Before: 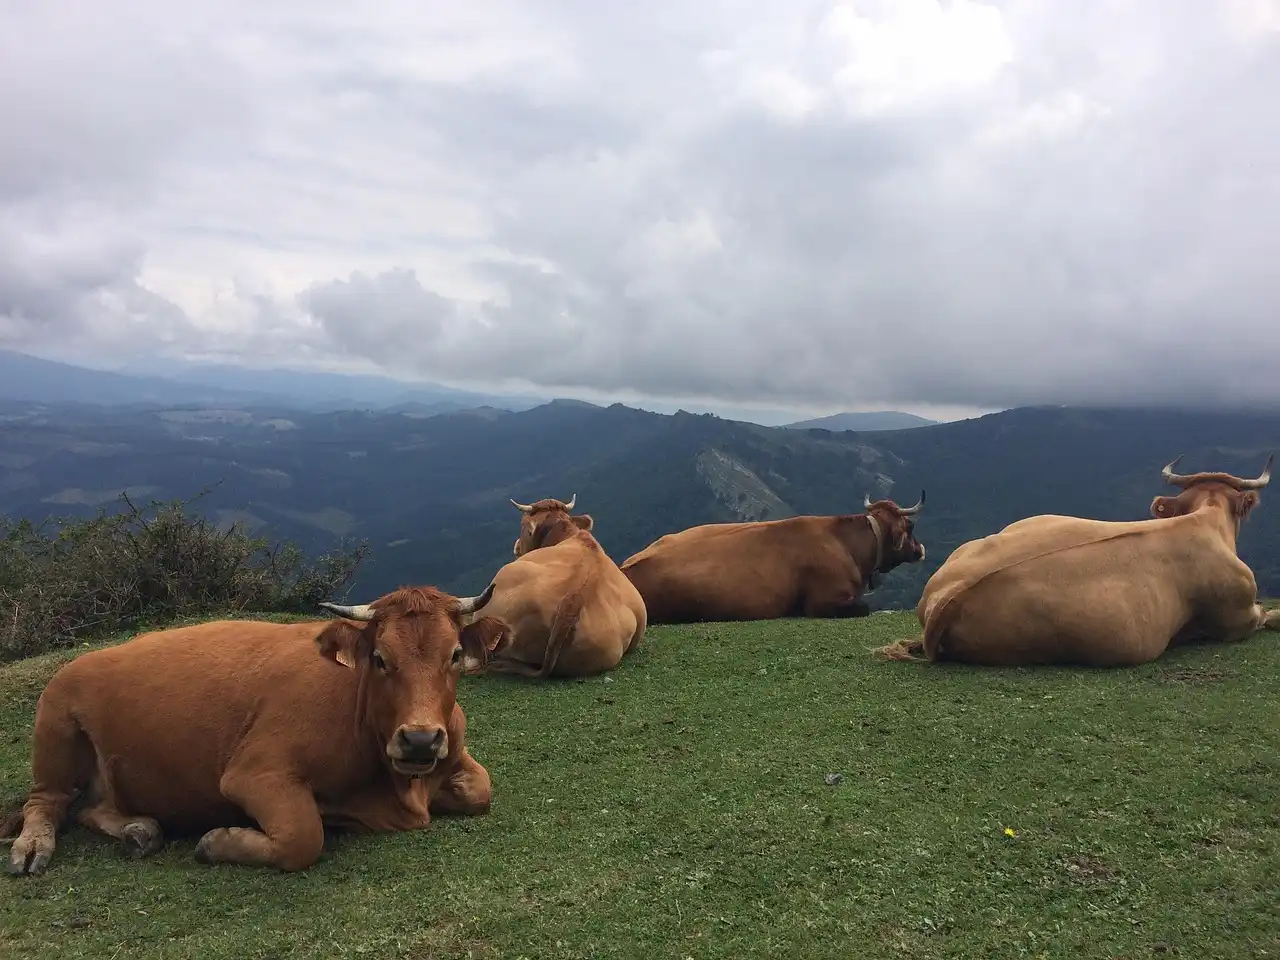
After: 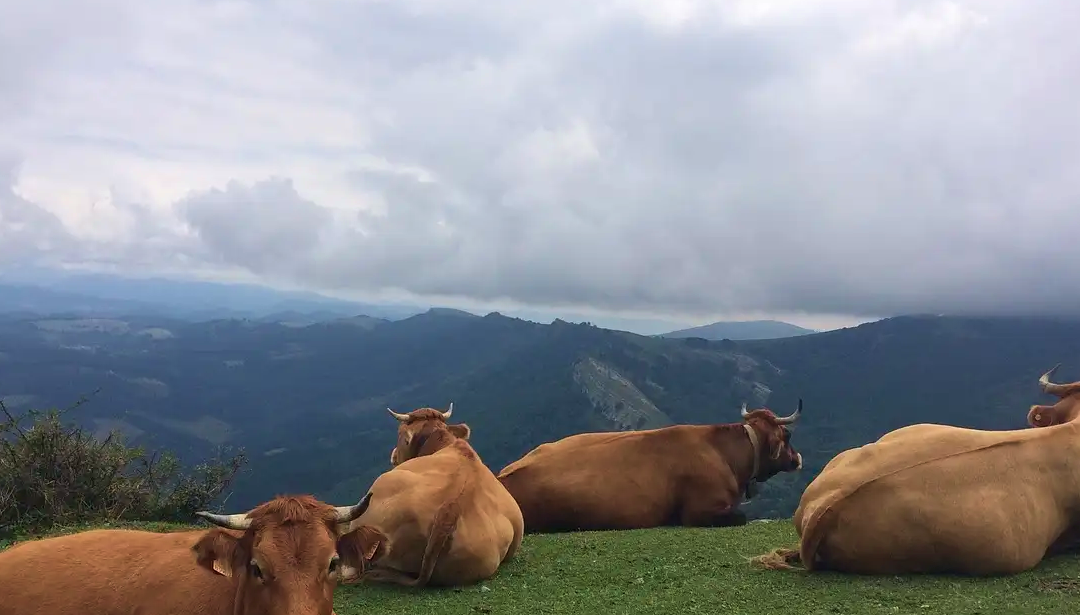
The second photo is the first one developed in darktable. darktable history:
crop and rotate: left 9.658%, top 9.565%, right 5.944%, bottom 26.316%
velvia: on, module defaults
tone equalizer: on, module defaults
